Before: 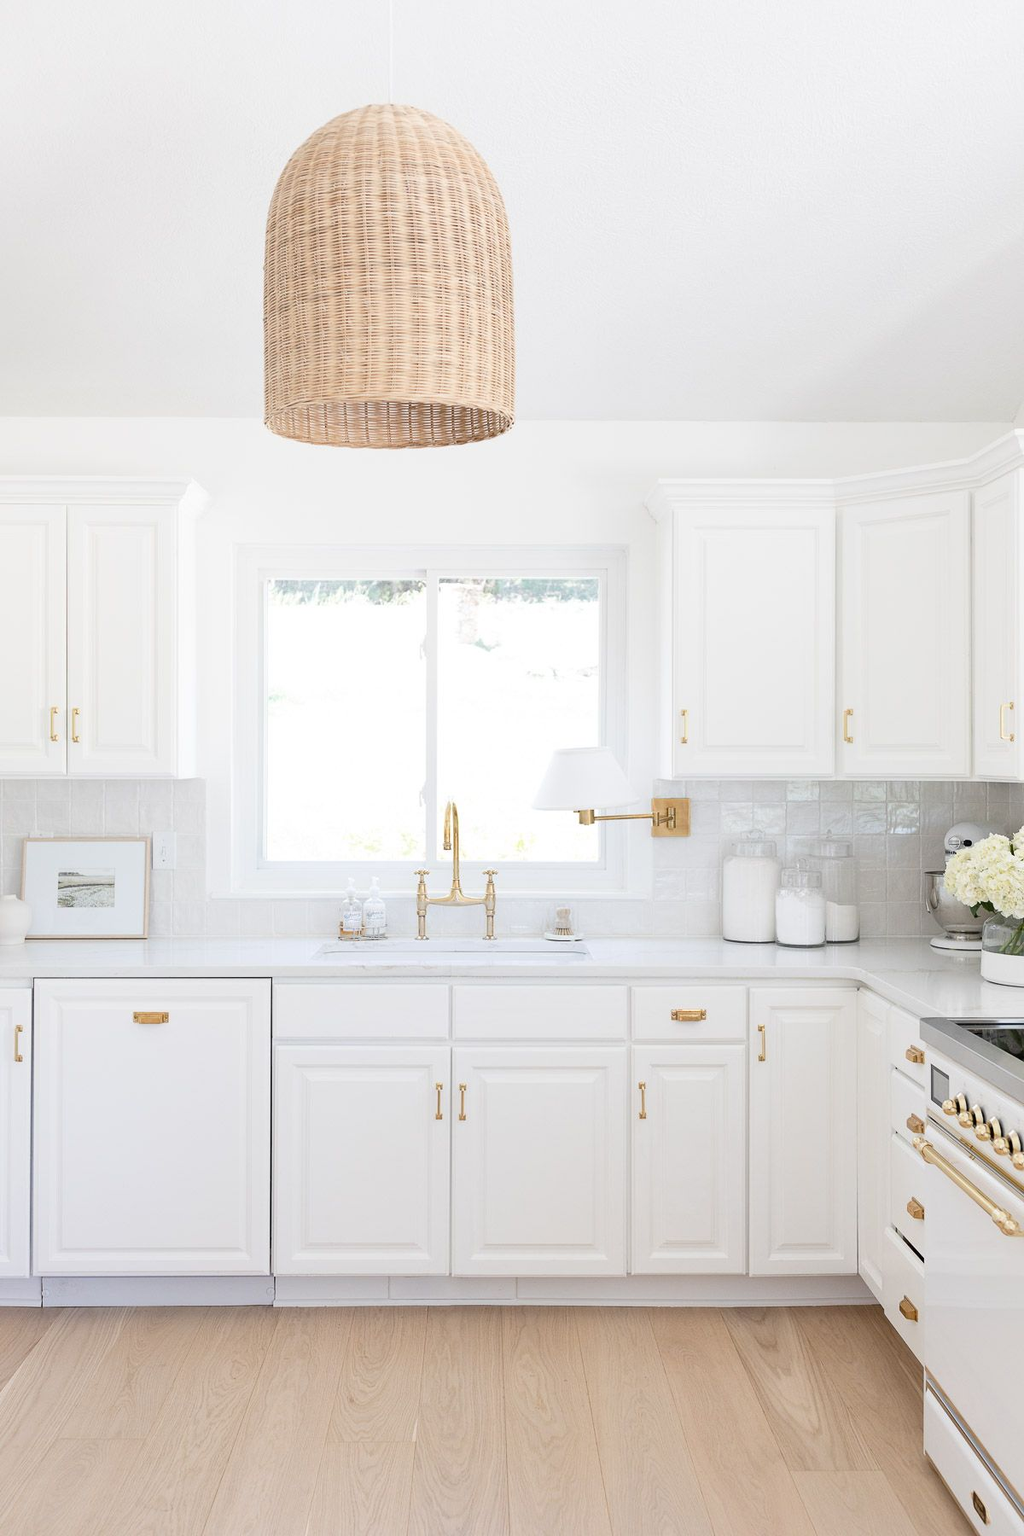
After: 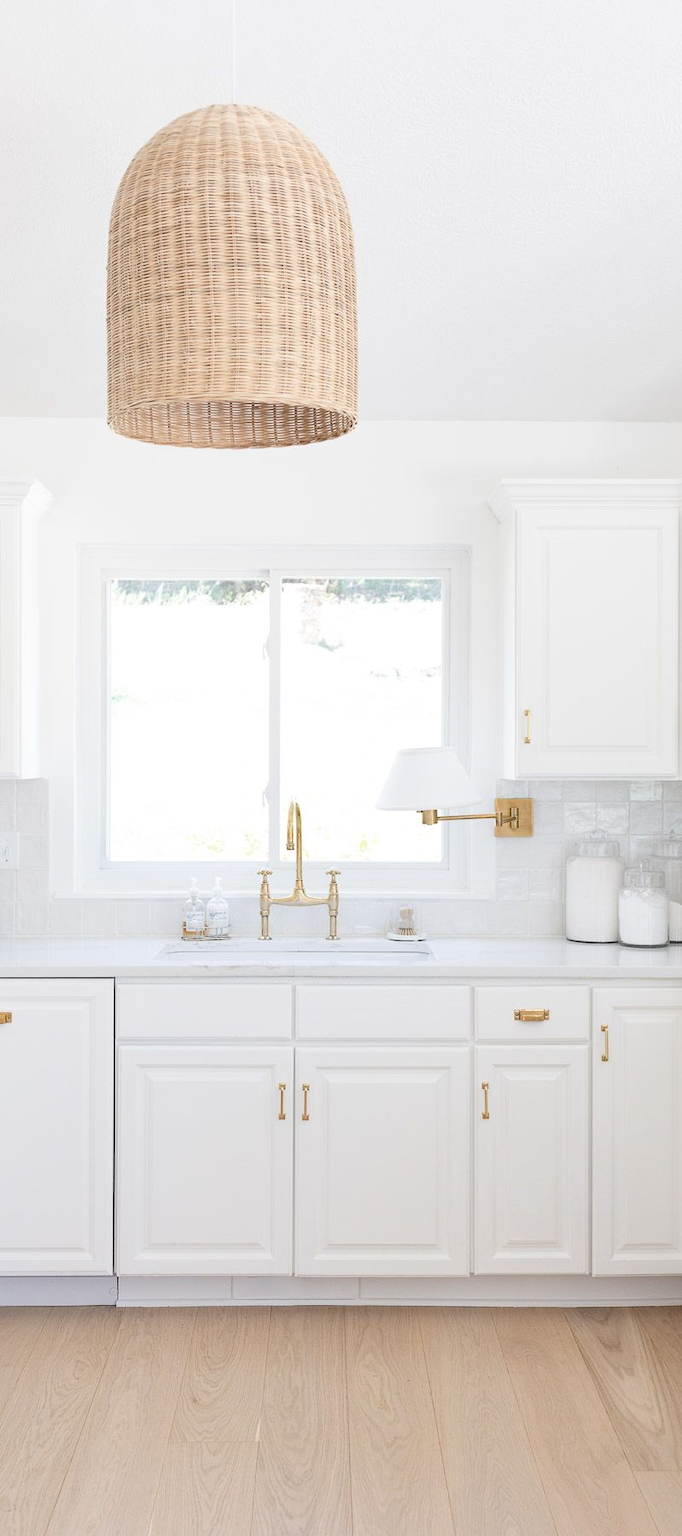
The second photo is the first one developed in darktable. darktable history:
tone equalizer: -8 EV -0.544 EV
crop and rotate: left 15.356%, right 17.948%
local contrast: mode bilateral grid, contrast 16, coarseness 36, detail 105%, midtone range 0.2
